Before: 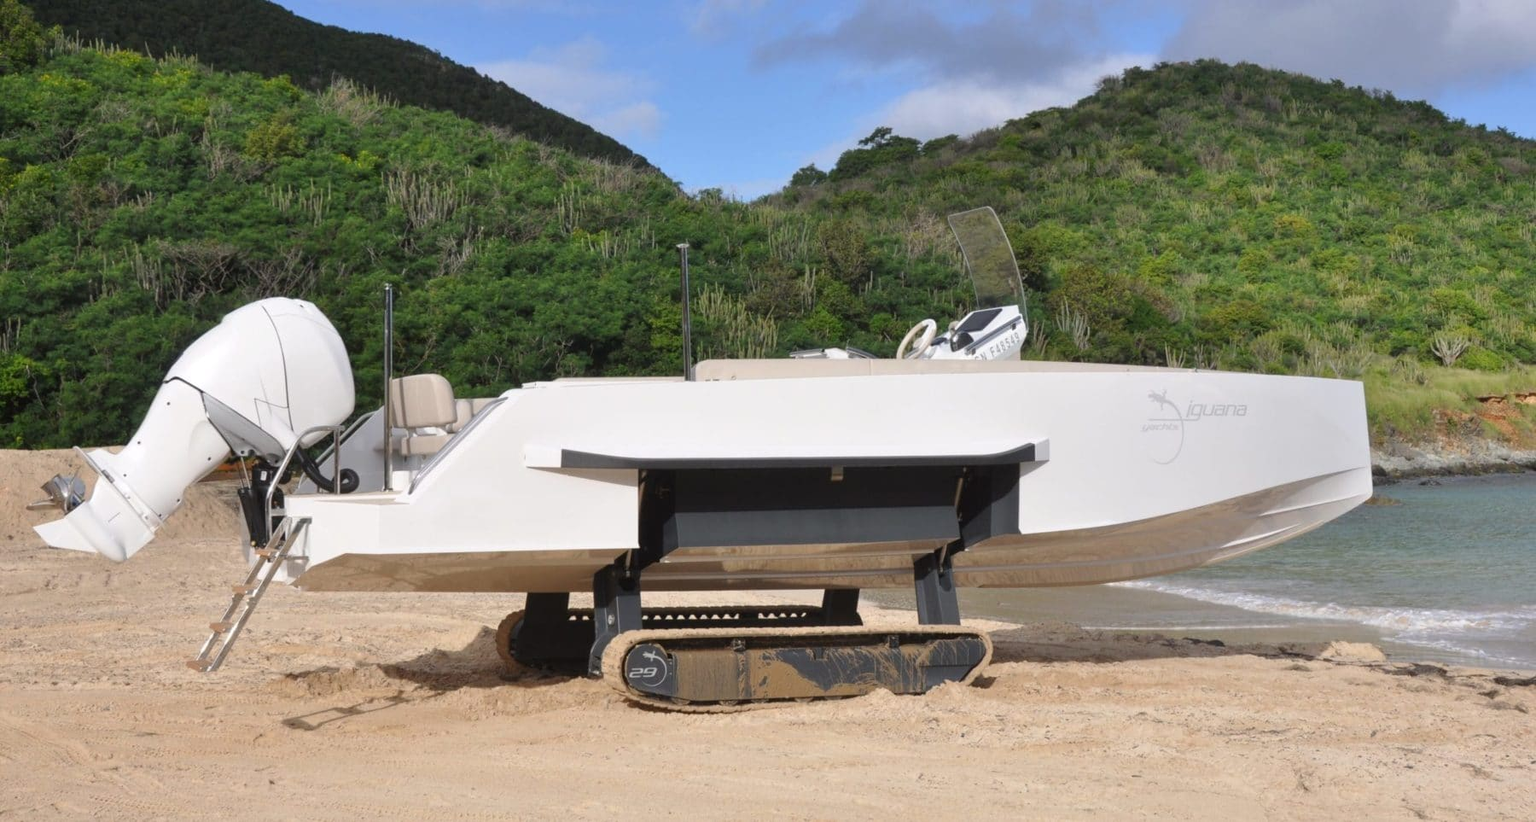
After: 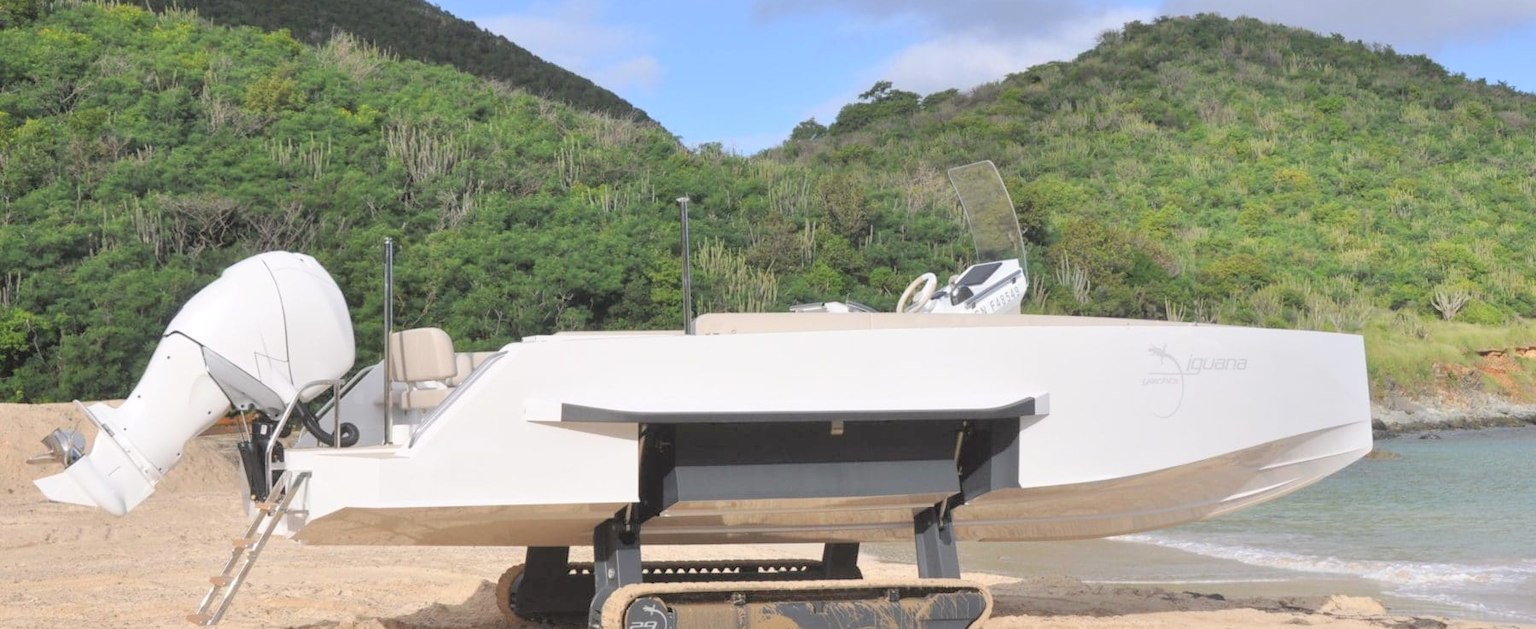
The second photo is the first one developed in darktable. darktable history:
crop: top 5.667%, bottom 17.637%
contrast brightness saturation: brightness 0.28
